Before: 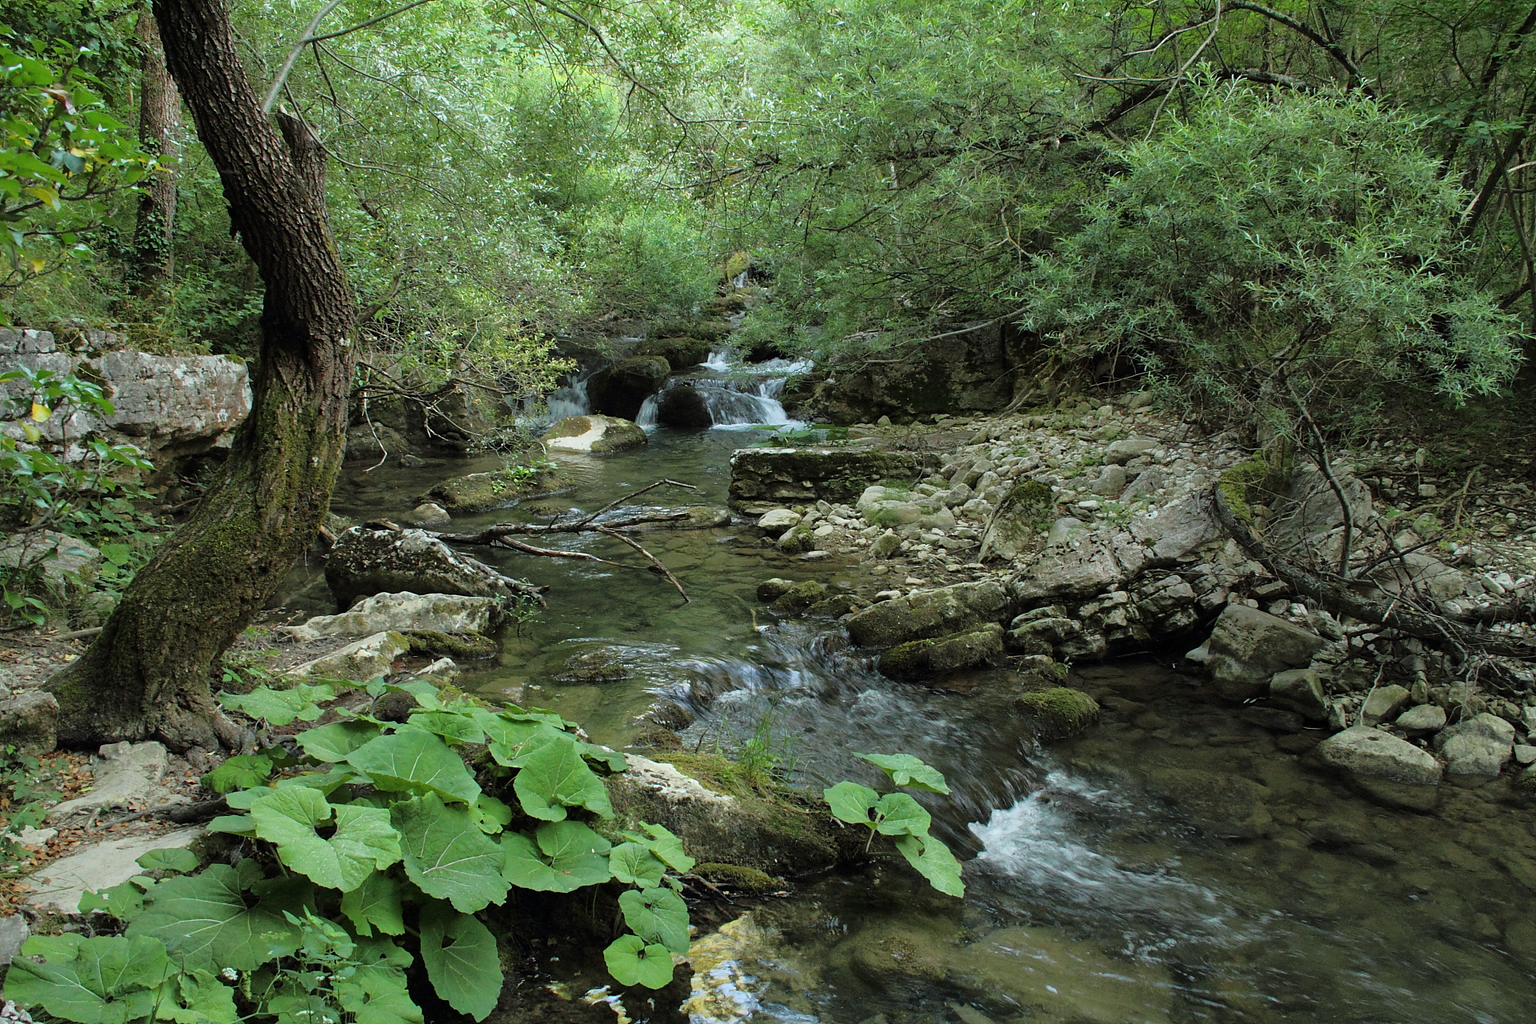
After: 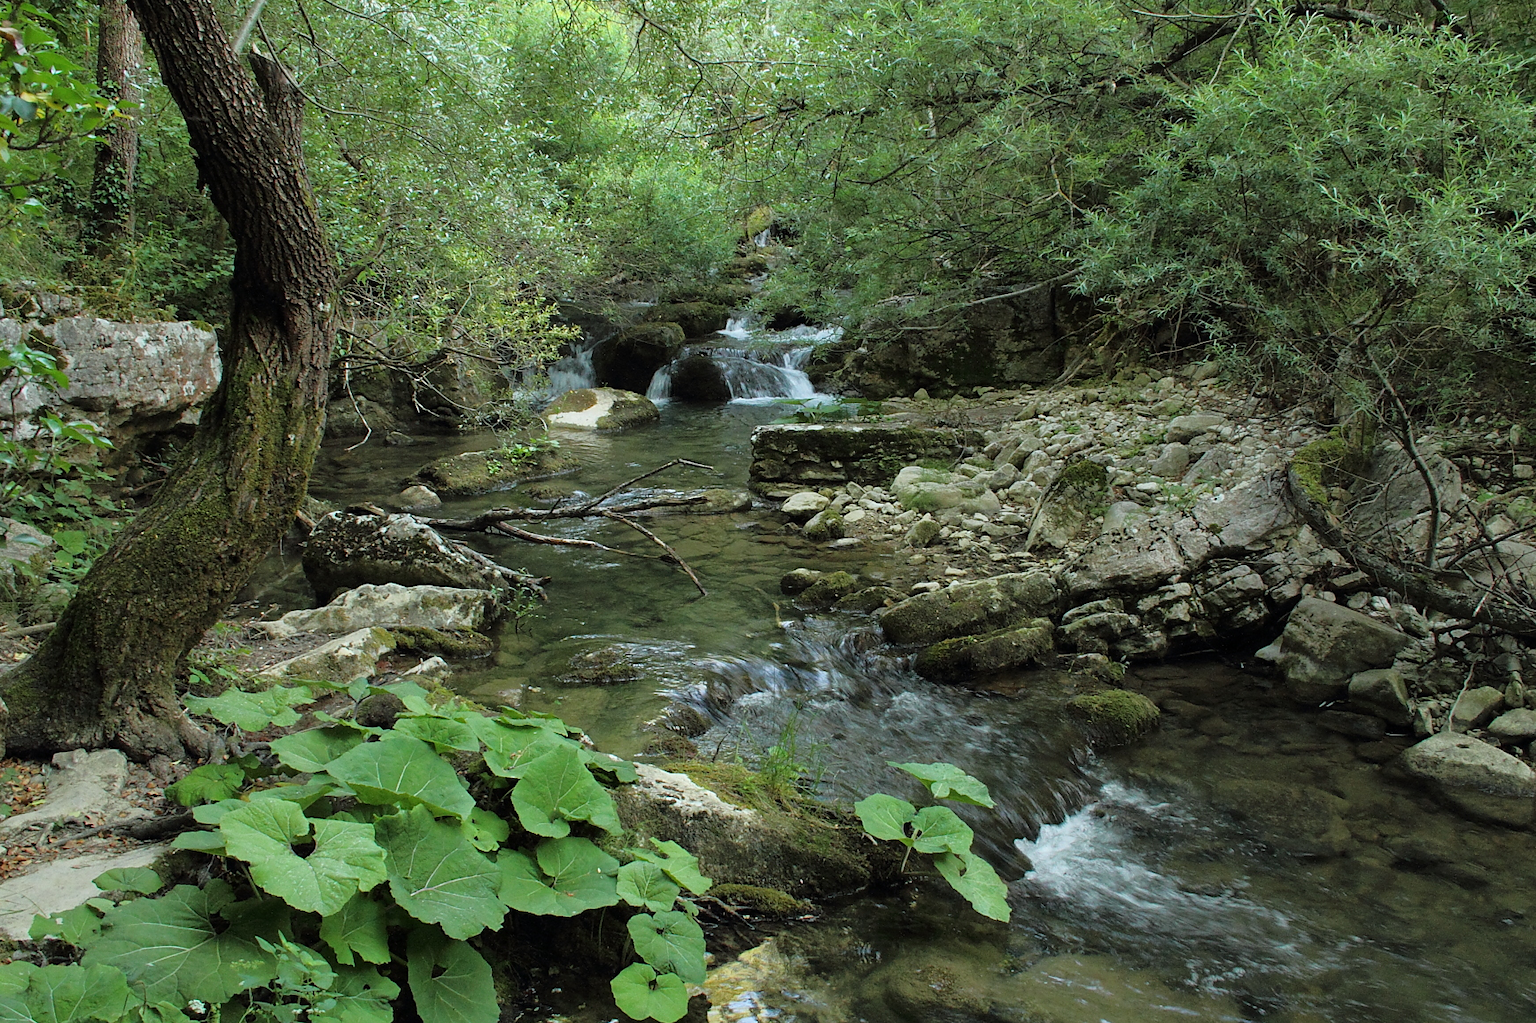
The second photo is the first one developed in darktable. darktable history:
crop: left 3.41%, top 6.384%, right 6.147%, bottom 3.311%
